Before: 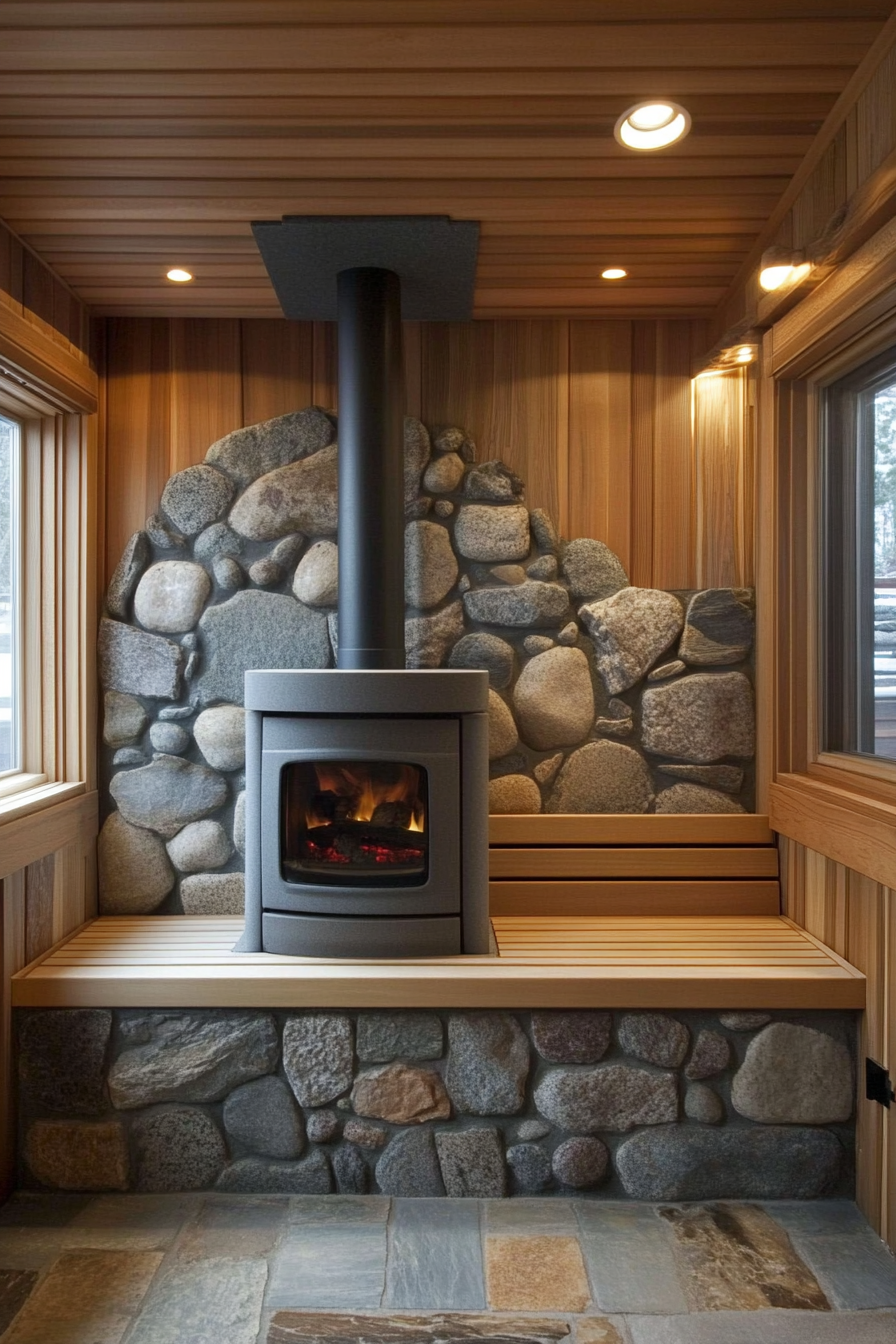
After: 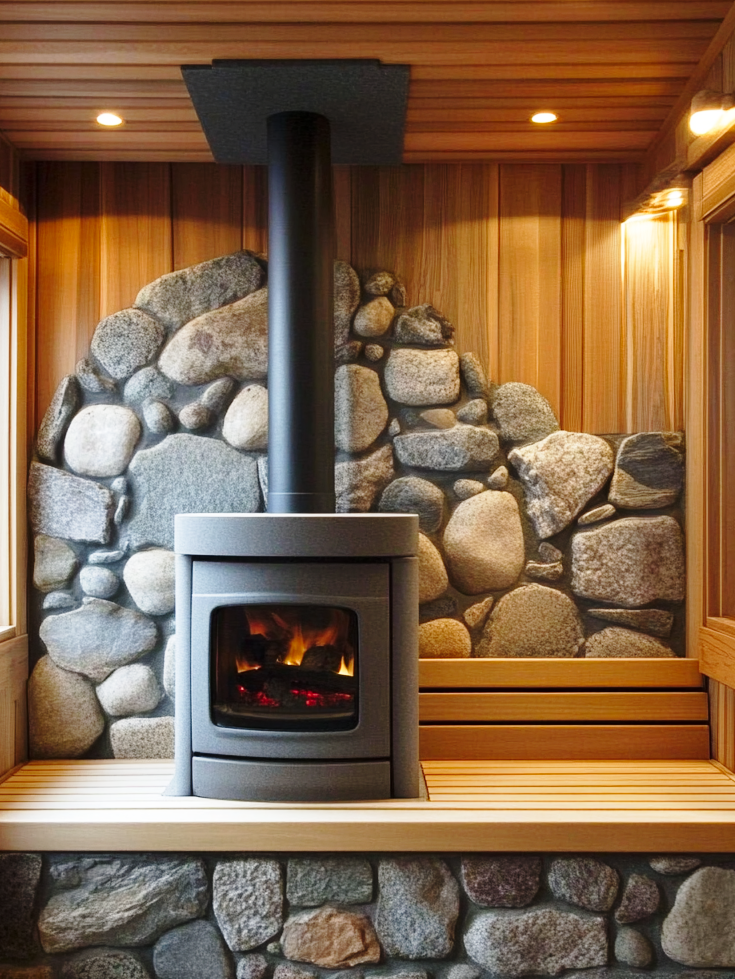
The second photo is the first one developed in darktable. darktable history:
crop: left 7.881%, top 11.649%, right 10.06%, bottom 15.442%
base curve: curves: ch0 [(0, 0) (0.028, 0.03) (0.121, 0.232) (0.46, 0.748) (0.859, 0.968) (1, 1)], preserve colors none
